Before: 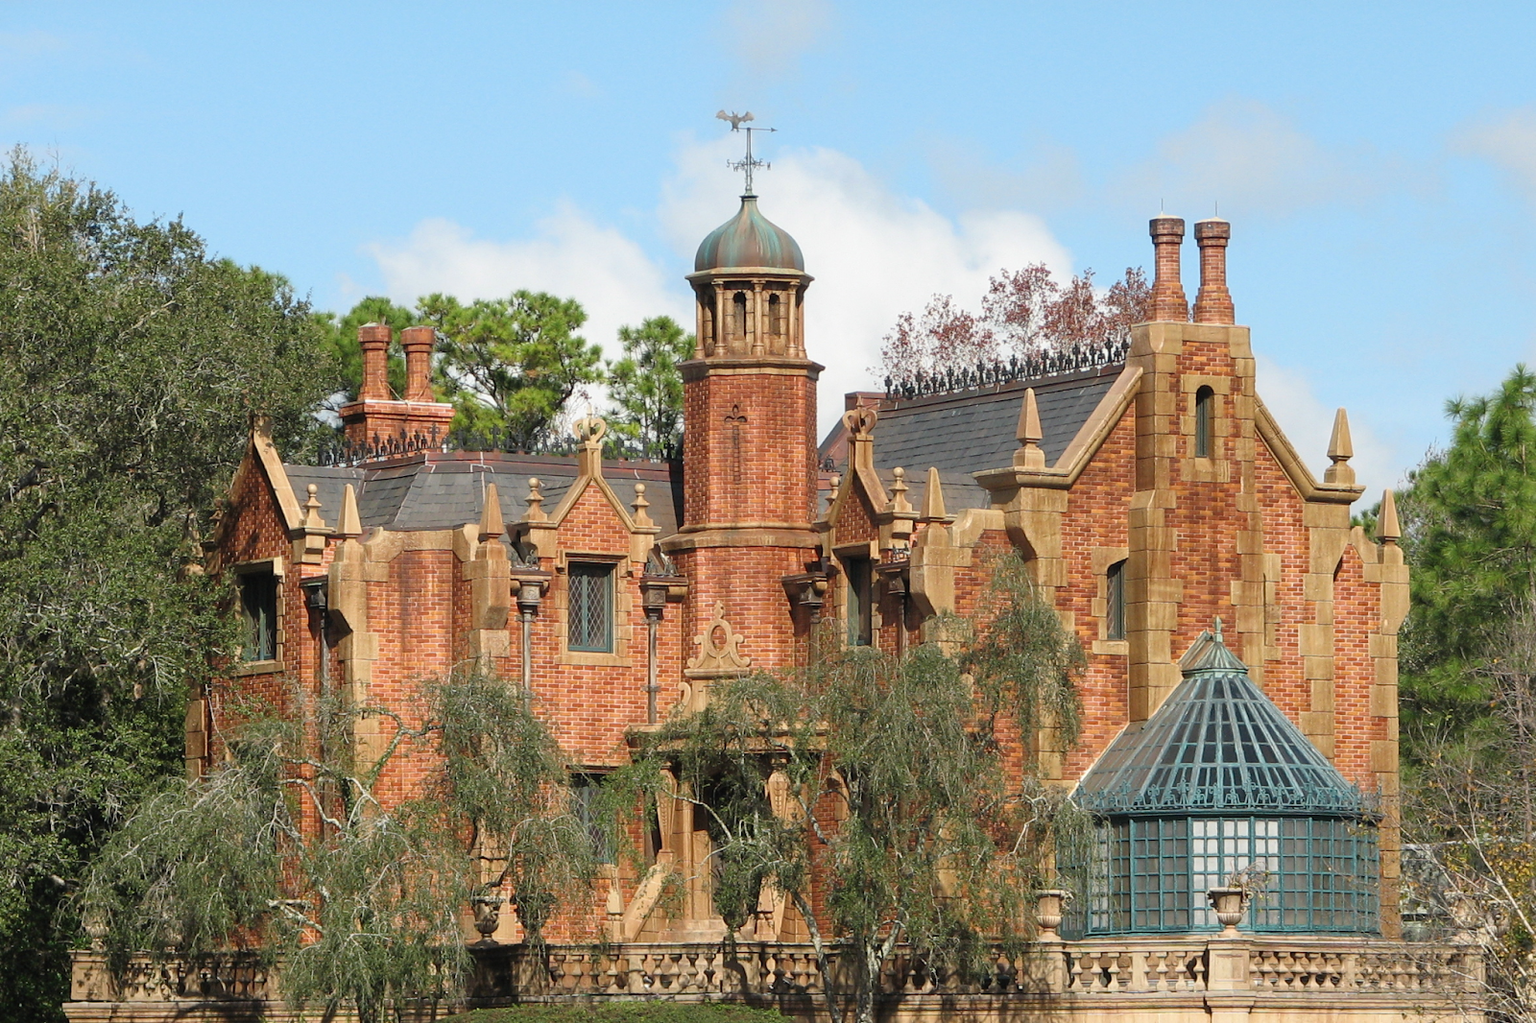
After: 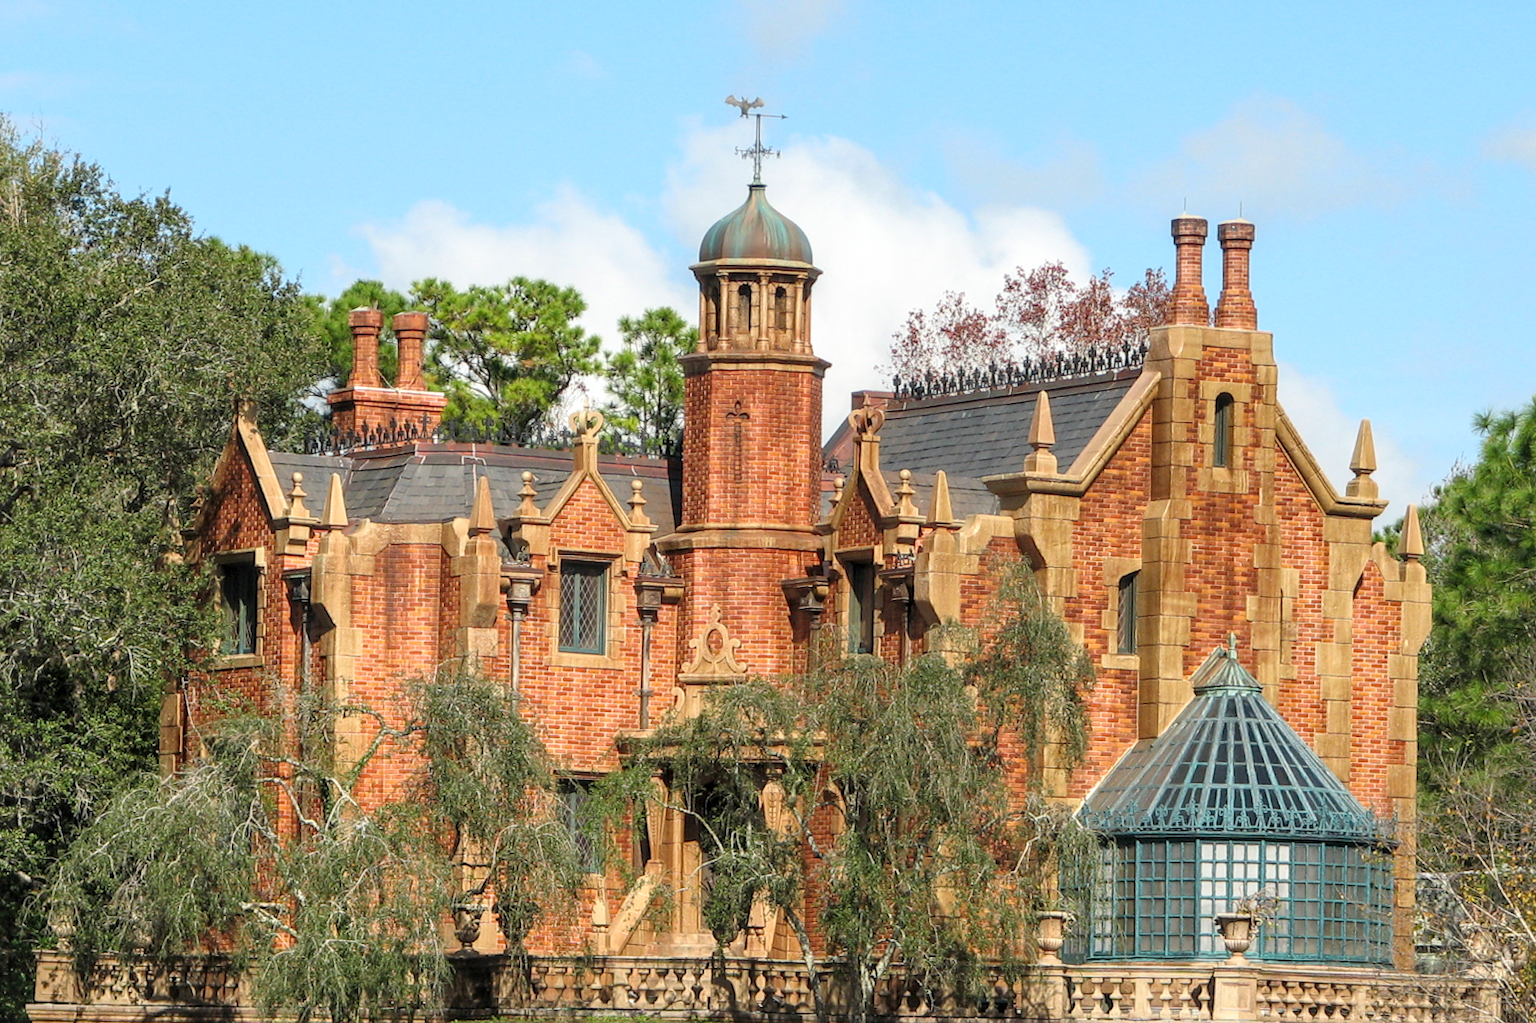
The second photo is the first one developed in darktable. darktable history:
local contrast: detail 130%
contrast brightness saturation: contrast 0.075, brightness 0.075, saturation 0.176
crop and rotate: angle -1.37°
